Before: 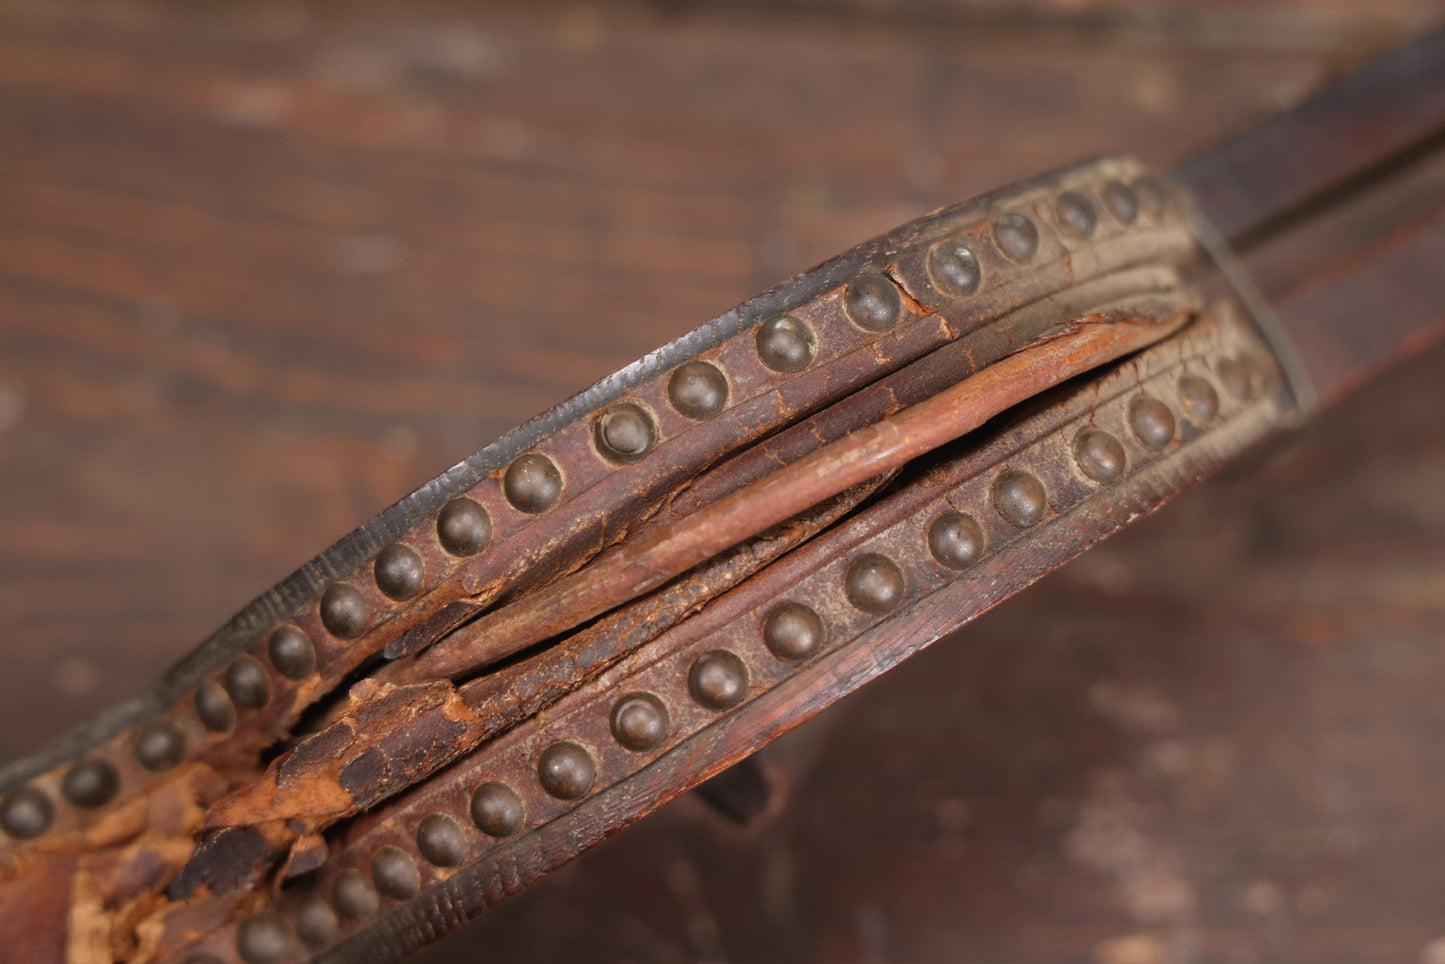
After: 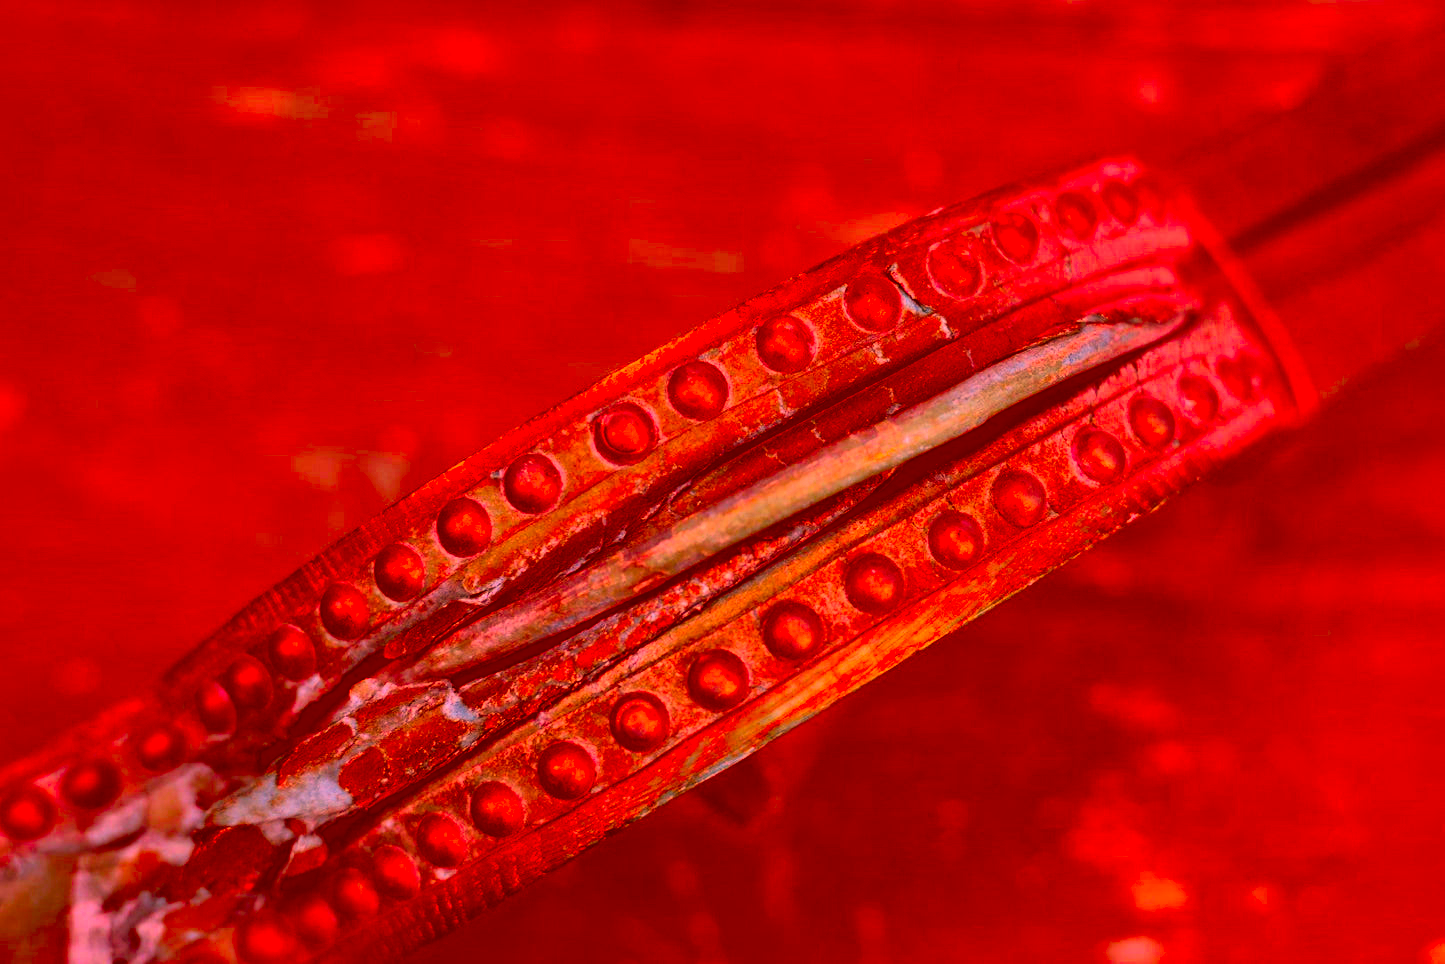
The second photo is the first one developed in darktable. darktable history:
color correction: highlights a* -39.22, highlights b* -39.63, shadows a* -39.69, shadows b* -39.81, saturation -2.95
local contrast: mode bilateral grid, contrast 20, coarseness 51, detail 179%, midtone range 0.2
